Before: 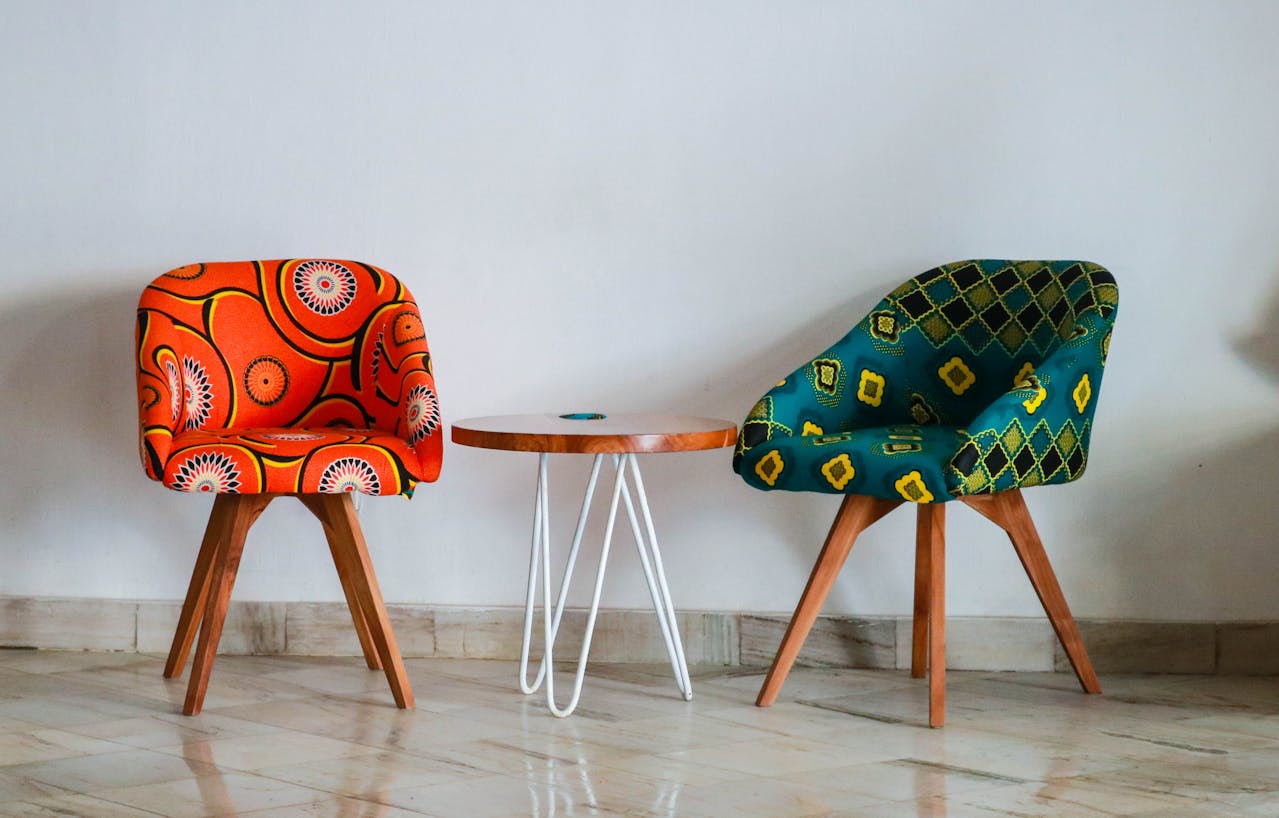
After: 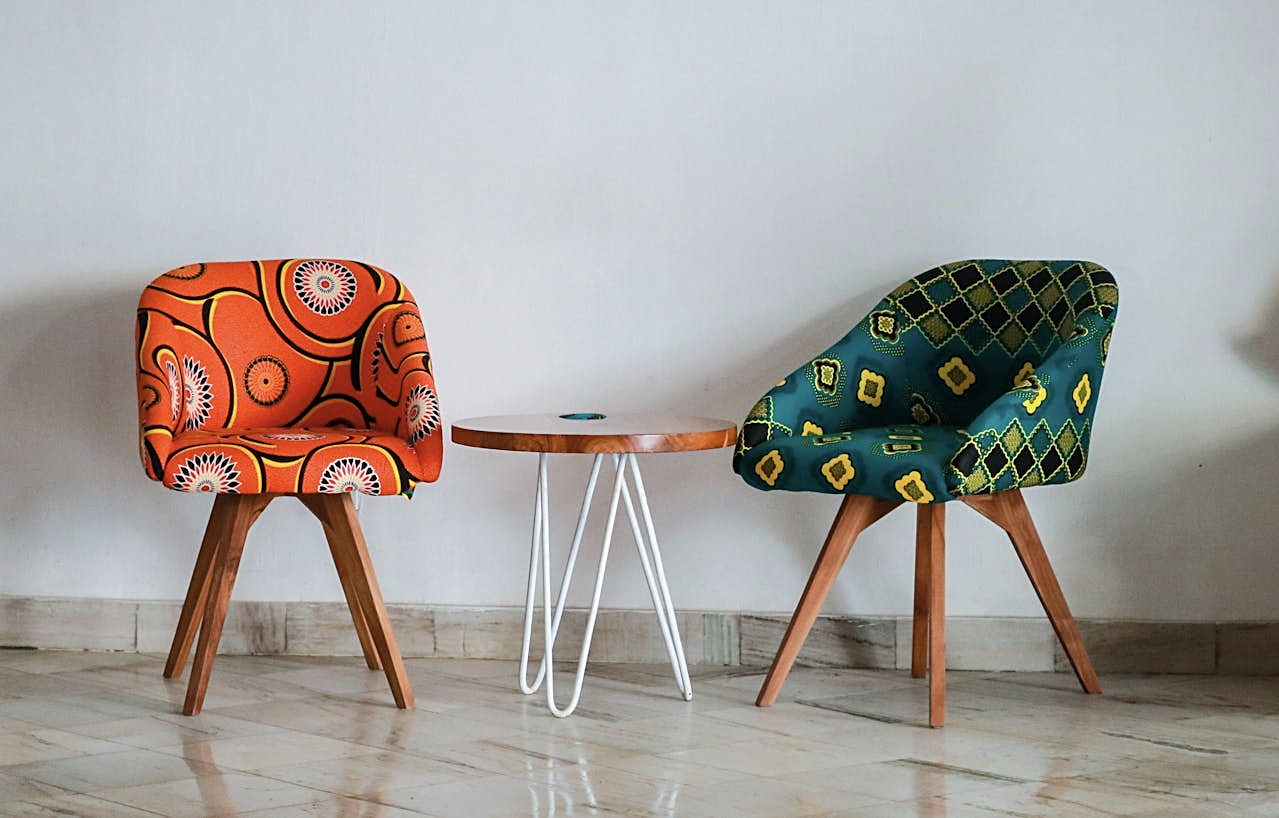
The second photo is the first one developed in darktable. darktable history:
color correction: saturation 0.8
sharpen: on, module defaults
